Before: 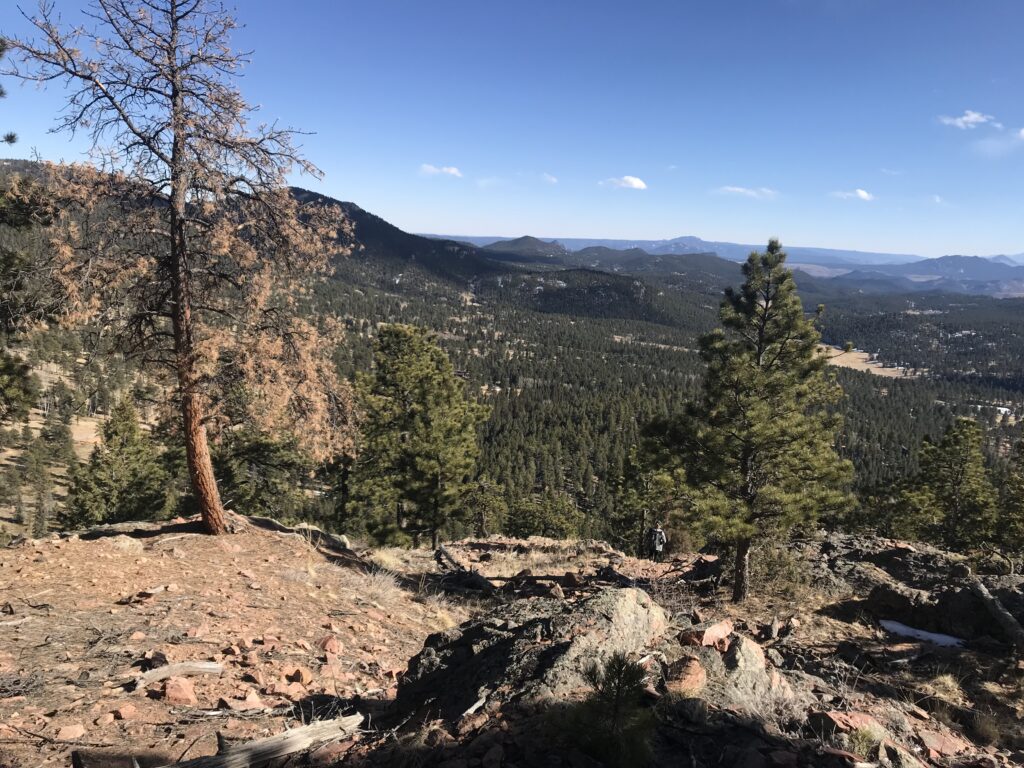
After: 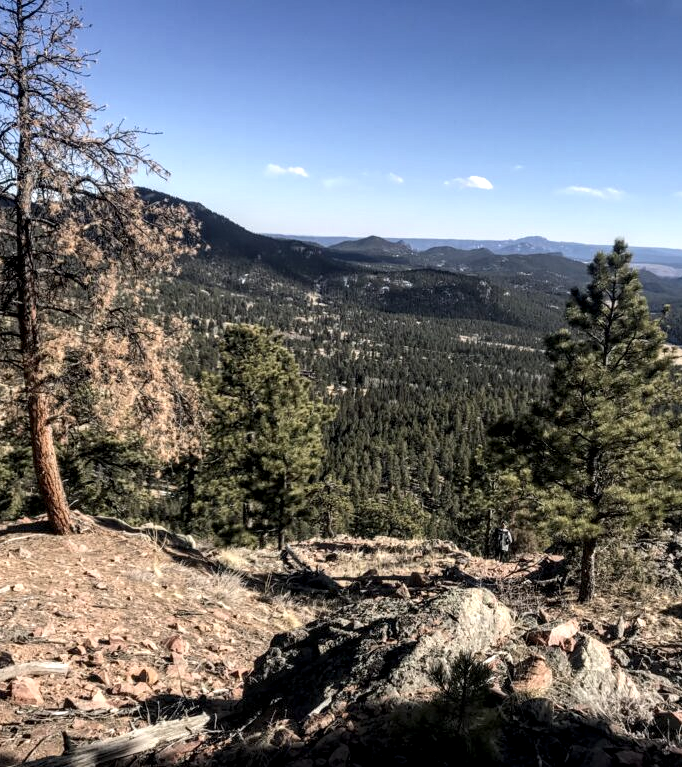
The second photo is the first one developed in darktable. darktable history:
contrast brightness saturation: saturation -0.05
crop and rotate: left 15.055%, right 18.278%
local contrast: detail 160%
